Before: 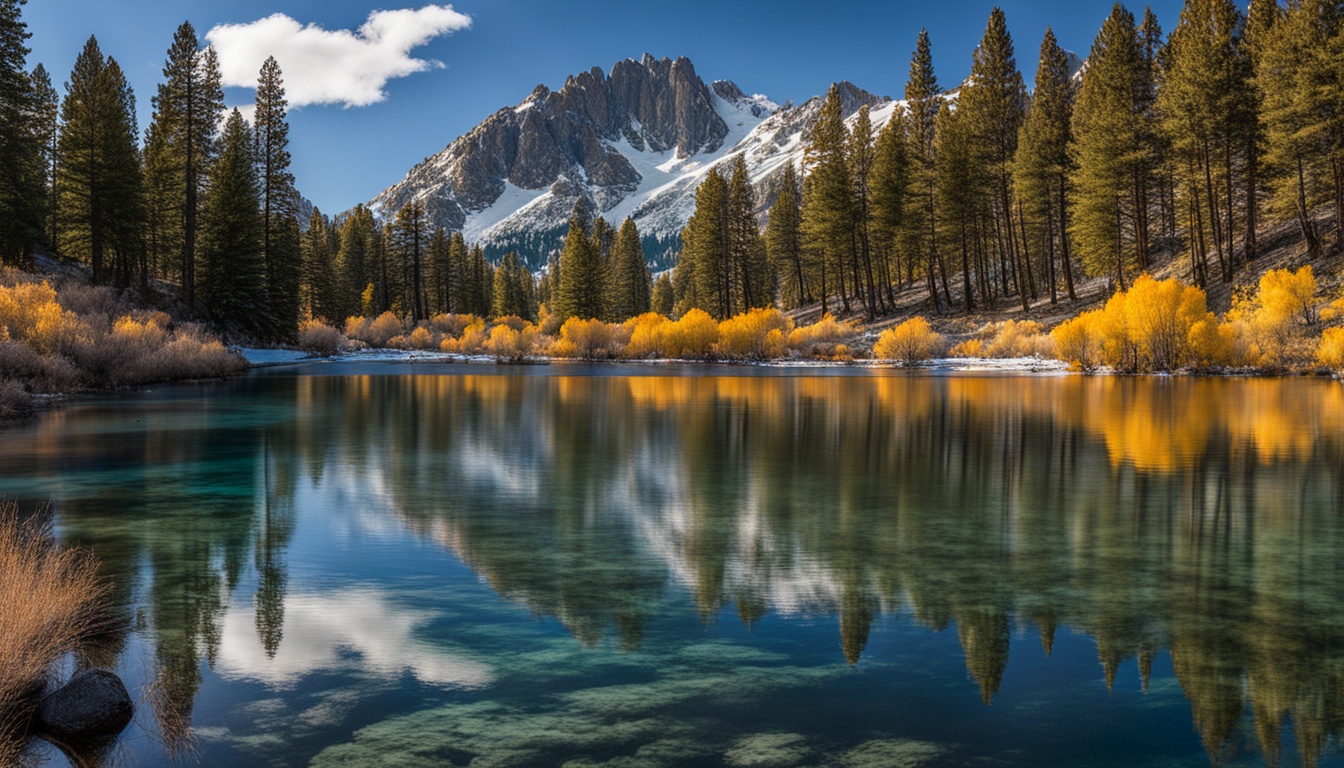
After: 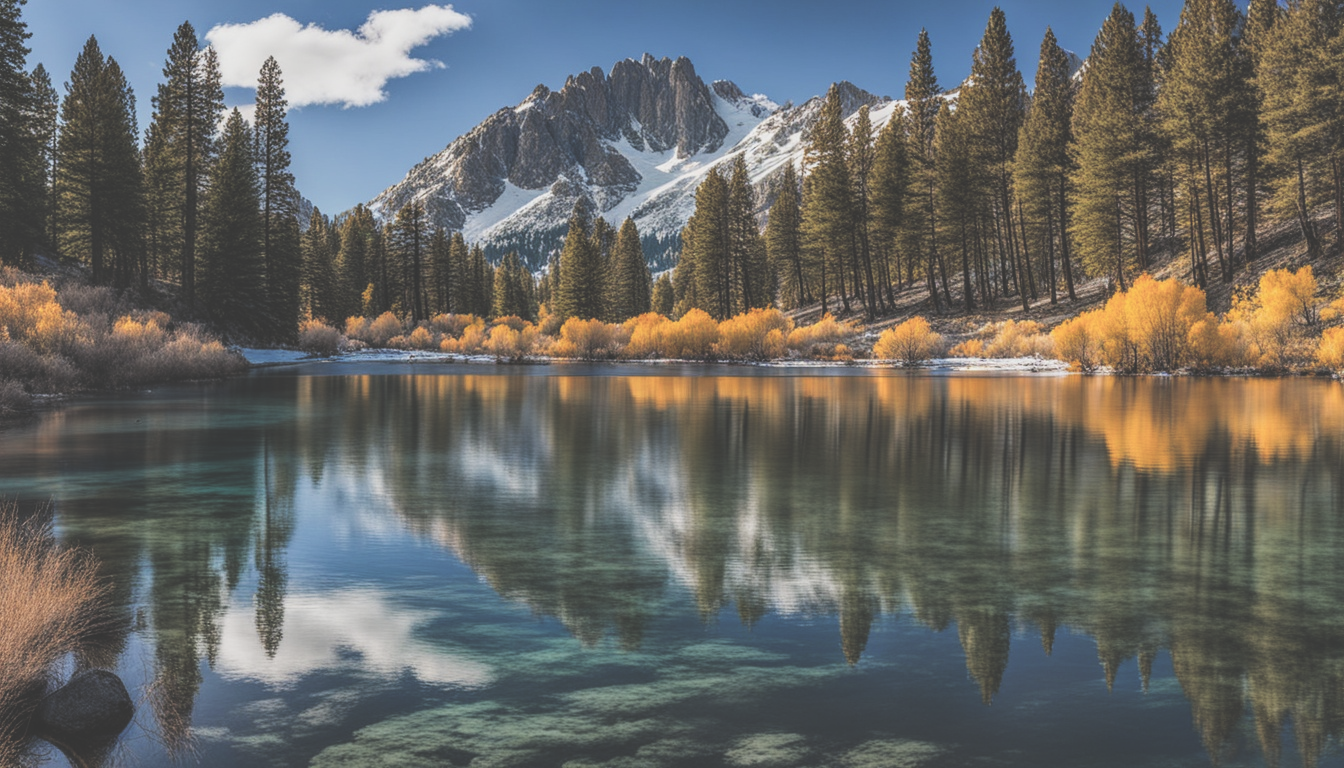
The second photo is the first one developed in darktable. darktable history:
filmic rgb: black relative exposure -7.65 EV, hardness 4.02, contrast 1.1, highlights saturation mix -30%
shadows and highlights: shadows 30.63, highlights -63.22, shadows color adjustment 98%, highlights color adjustment 58.61%, soften with gaussian
local contrast: detail 130%
exposure: black level correction -0.062, exposure -0.05 EV, compensate highlight preservation false
